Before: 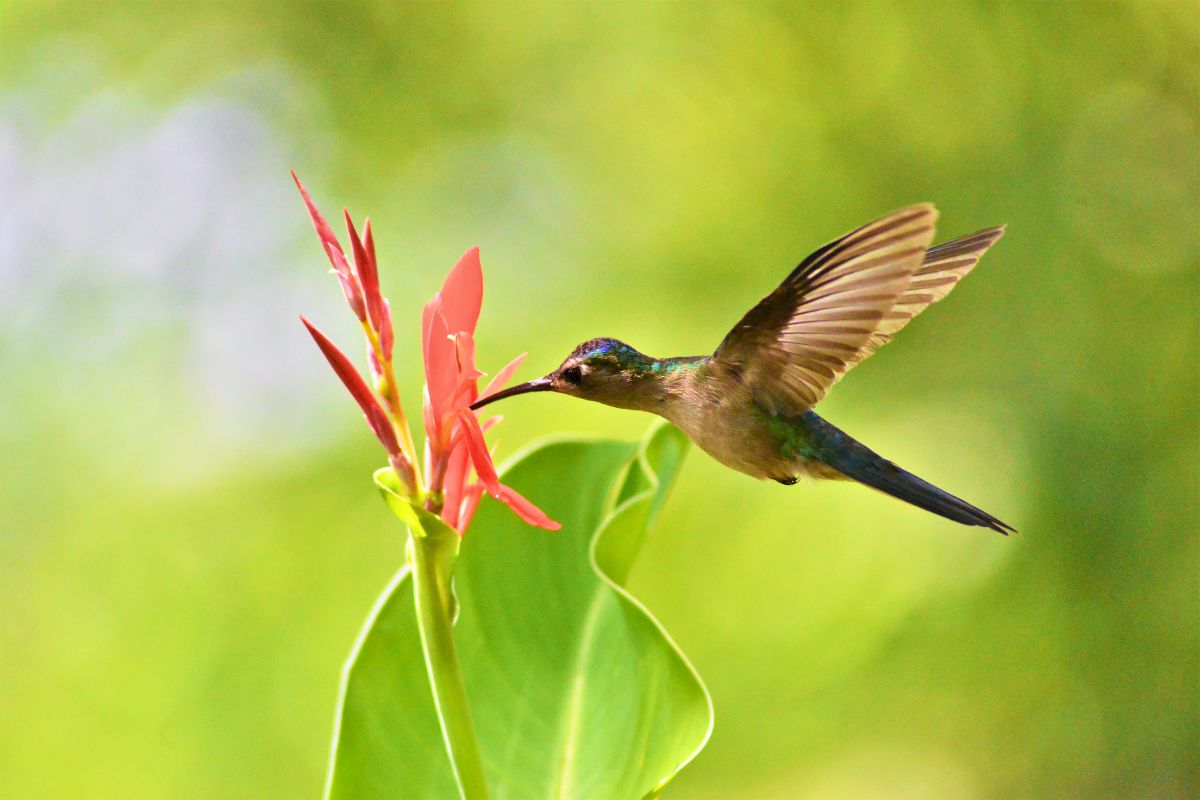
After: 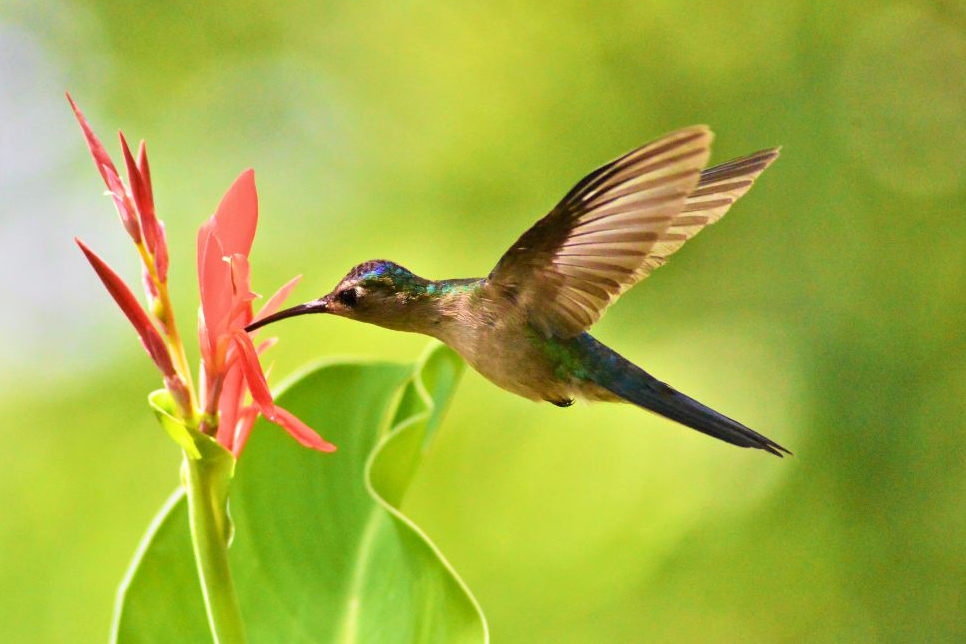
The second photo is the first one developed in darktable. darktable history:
crop: left 18.821%, top 9.801%, right 0%, bottom 9.609%
